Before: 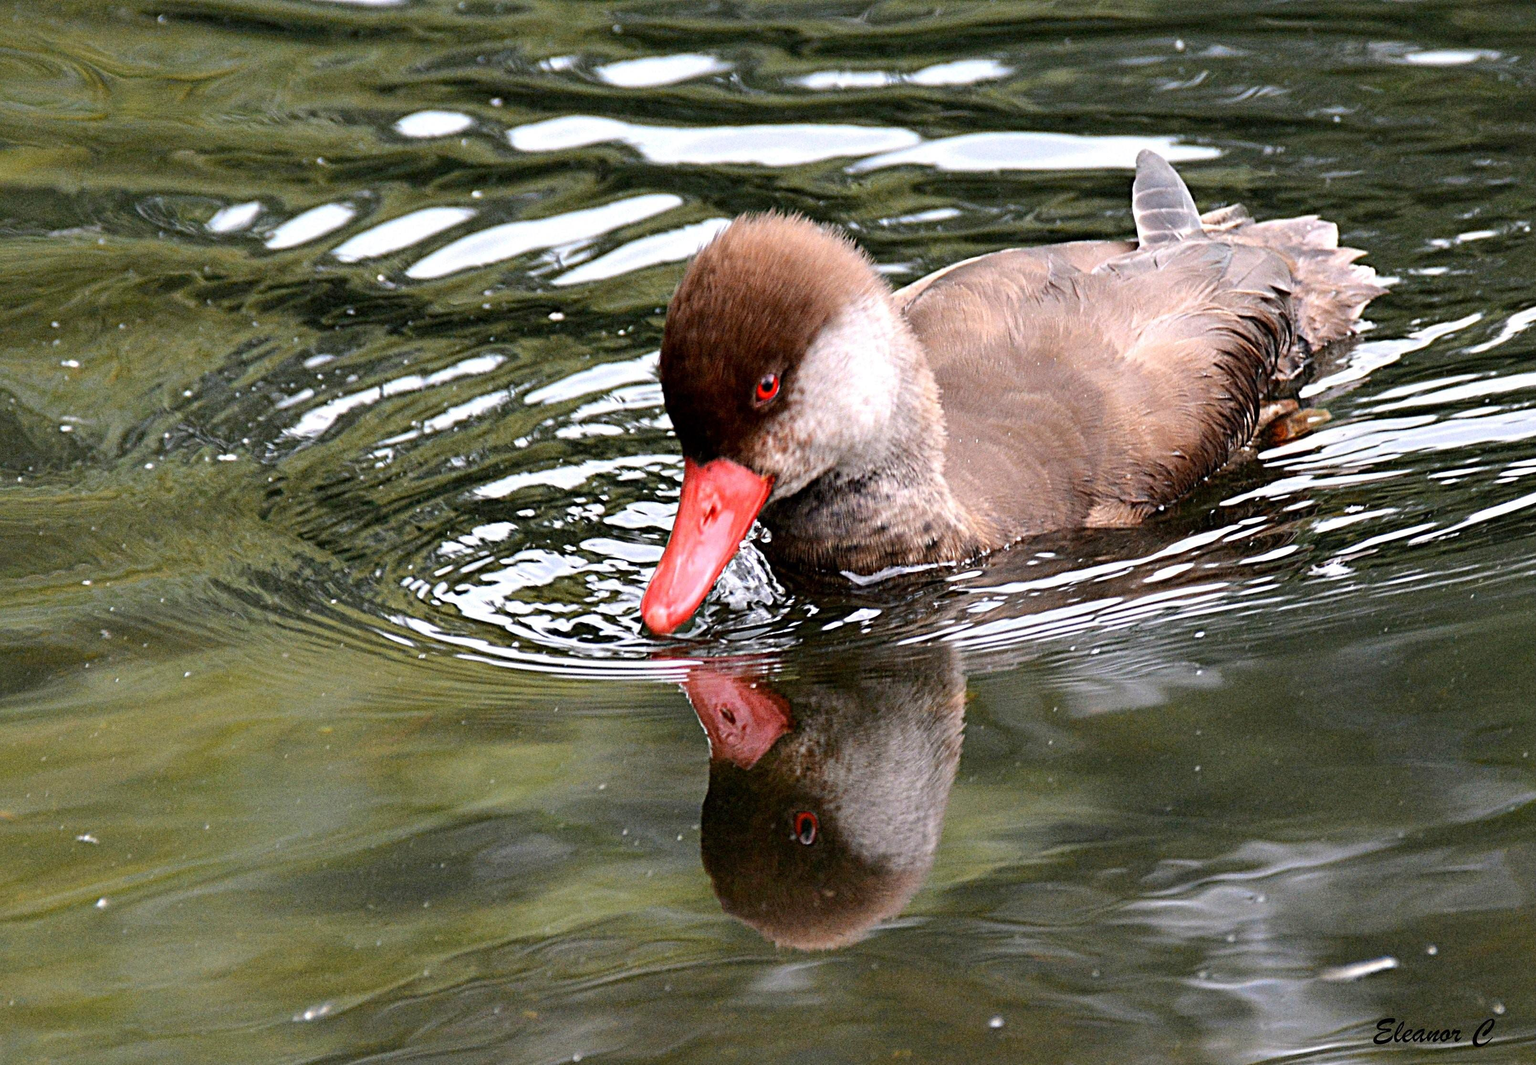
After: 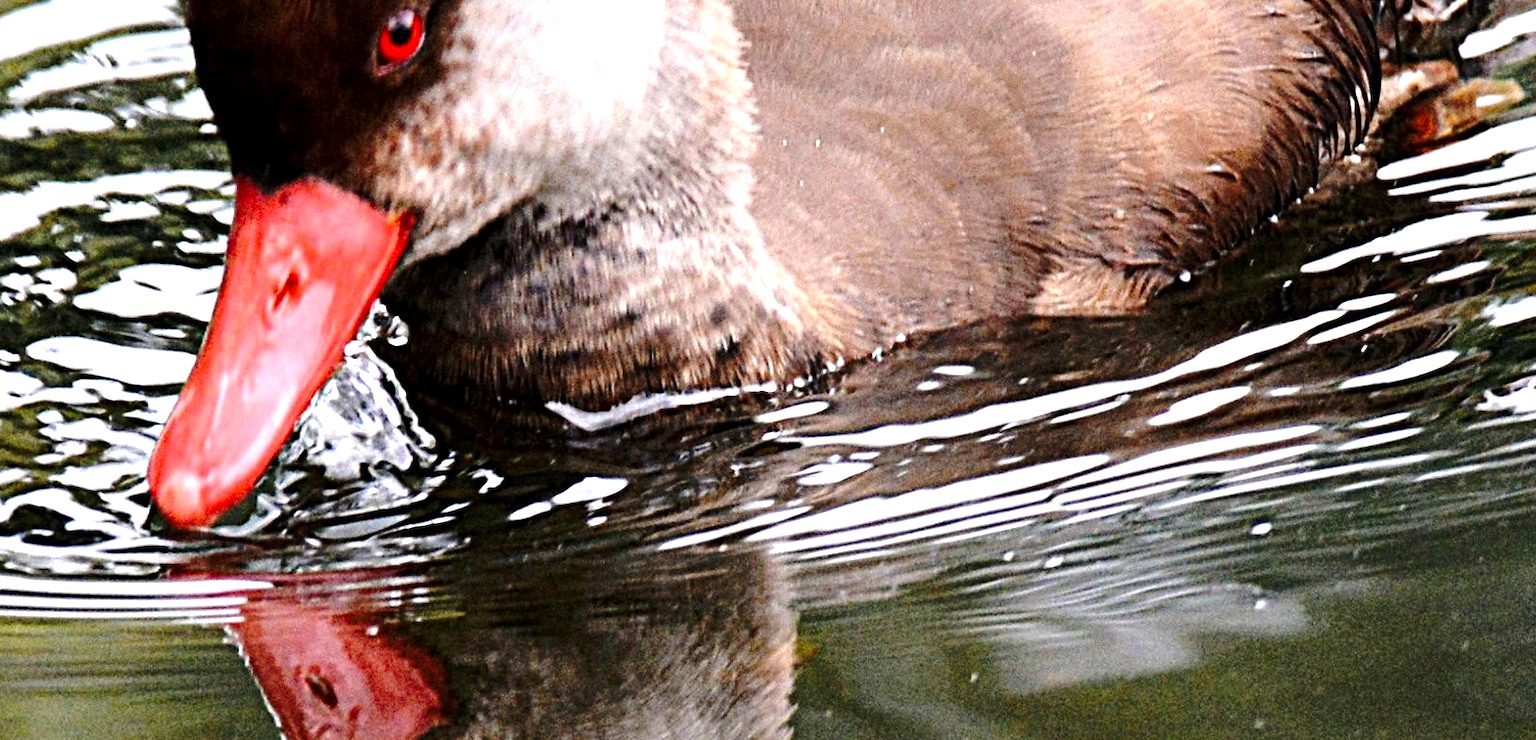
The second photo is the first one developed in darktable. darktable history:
exposure: black level correction 0.001, exposure 0.499 EV, compensate exposure bias true, compensate highlight preservation false
color zones: curves: ch0 [(0.068, 0.464) (0.25, 0.5) (0.48, 0.508) (0.75, 0.536) (0.886, 0.476) (0.967, 0.456)]; ch1 [(0.066, 0.456) (0.25, 0.5) (0.616, 0.508) (0.746, 0.56) (0.934, 0.444)]
base curve: curves: ch0 [(0, 0) (0.073, 0.04) (0.157, 0.139) (0.492, 0.492) (0.758, 0.758) (1, 1)], preserve colors none
crop: left 36.892%, top 34.667%, right 12.906%, bottom 30.411%
